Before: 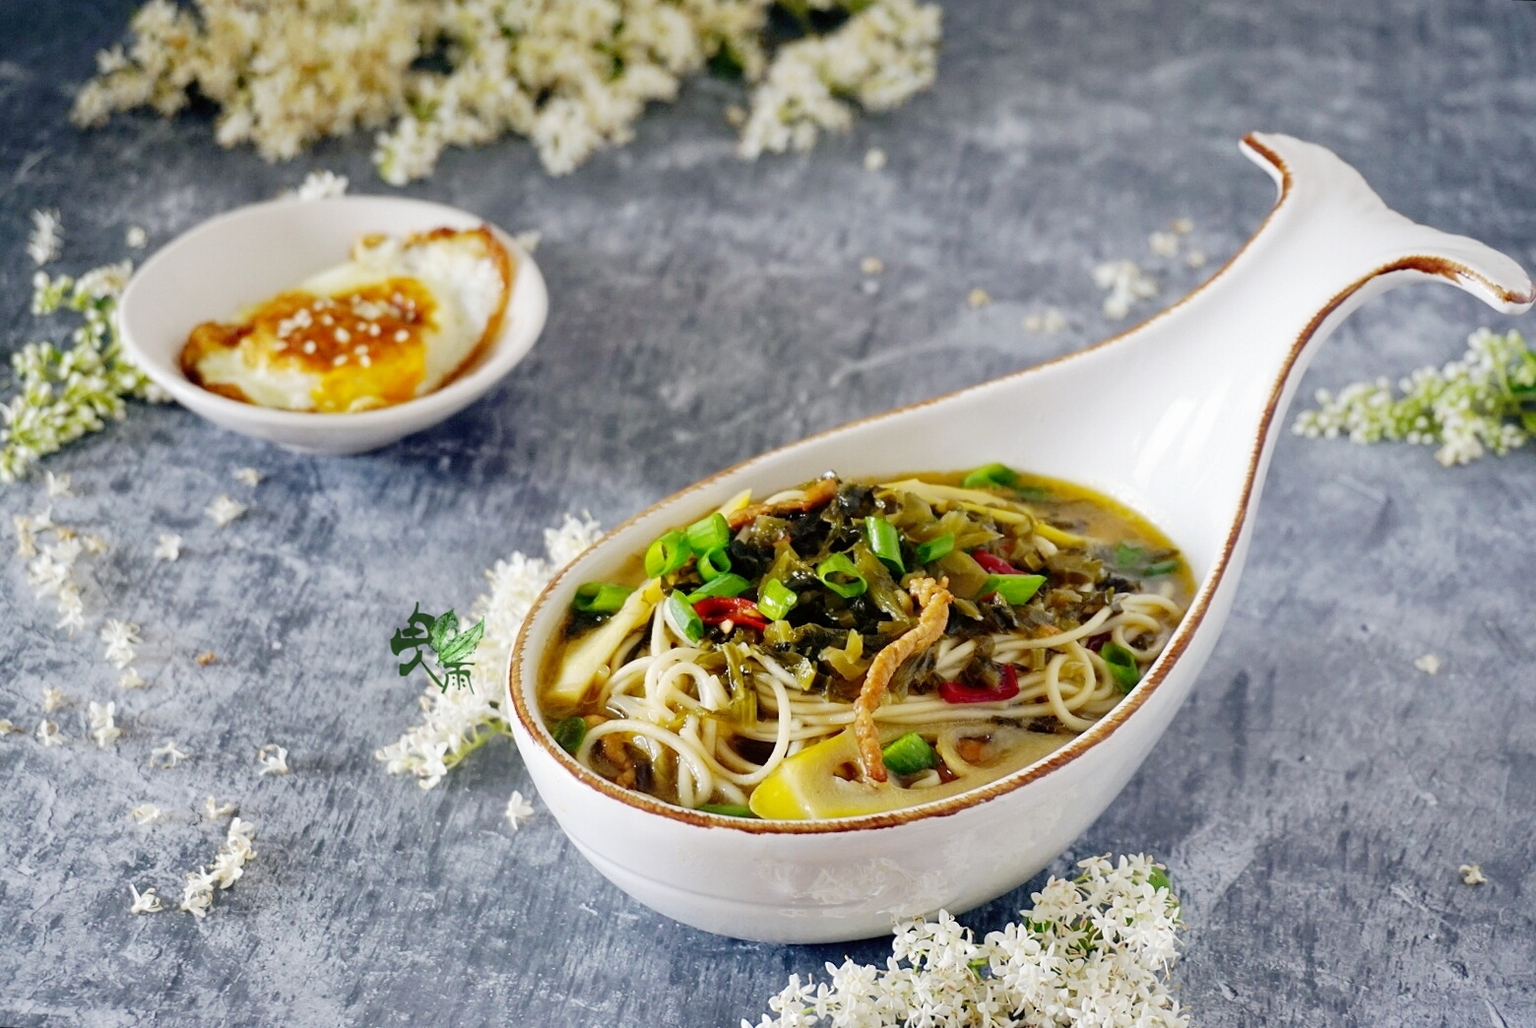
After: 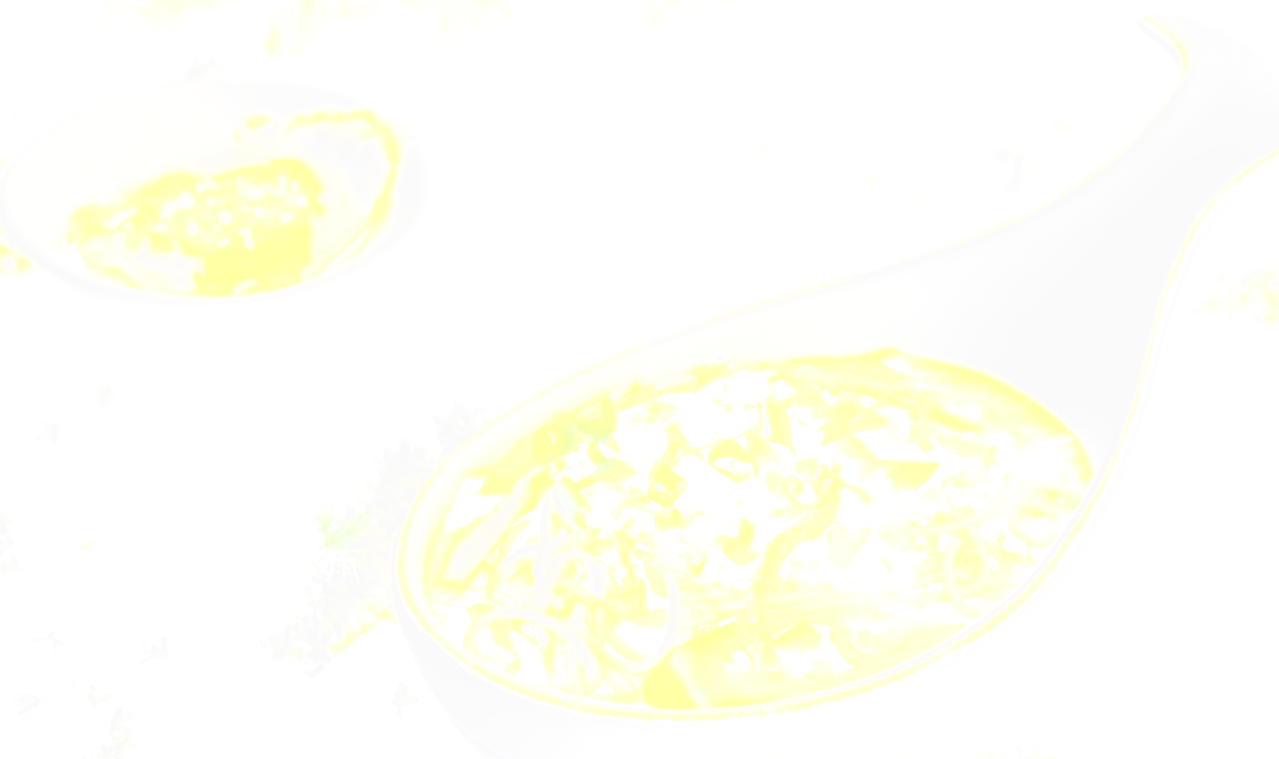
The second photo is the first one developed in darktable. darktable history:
crop: left 7.856%, top 11.836%, right 10.12%, bottom 15.387%
levels: levels [0, 0.397, 0.955]
contrast brightness saturation: brightness 0.18, saturation -0.5
base curve: curves: ch0 [(0, 0) (0.028, 0.03) (0.121, 0.232) (0.46, 0.748) (0.859, 0.968) (1, 1)], preserve colors none
bloom: size 85%, threshold 5%, strength 85%
